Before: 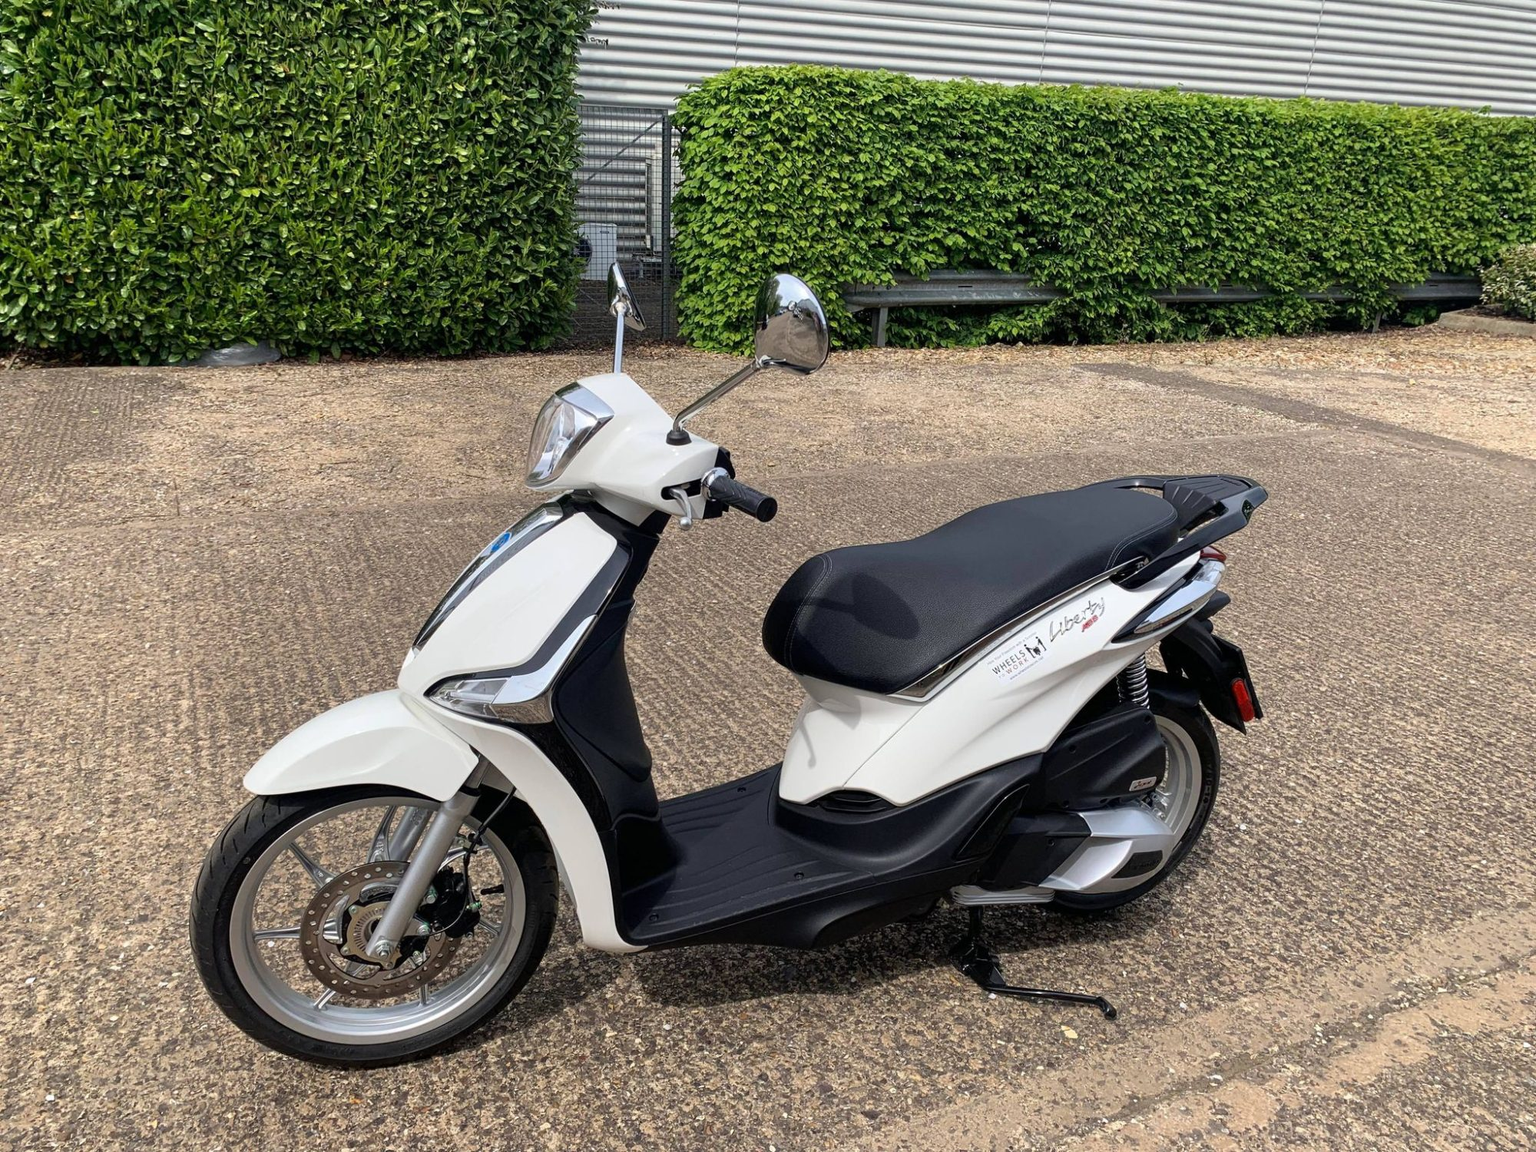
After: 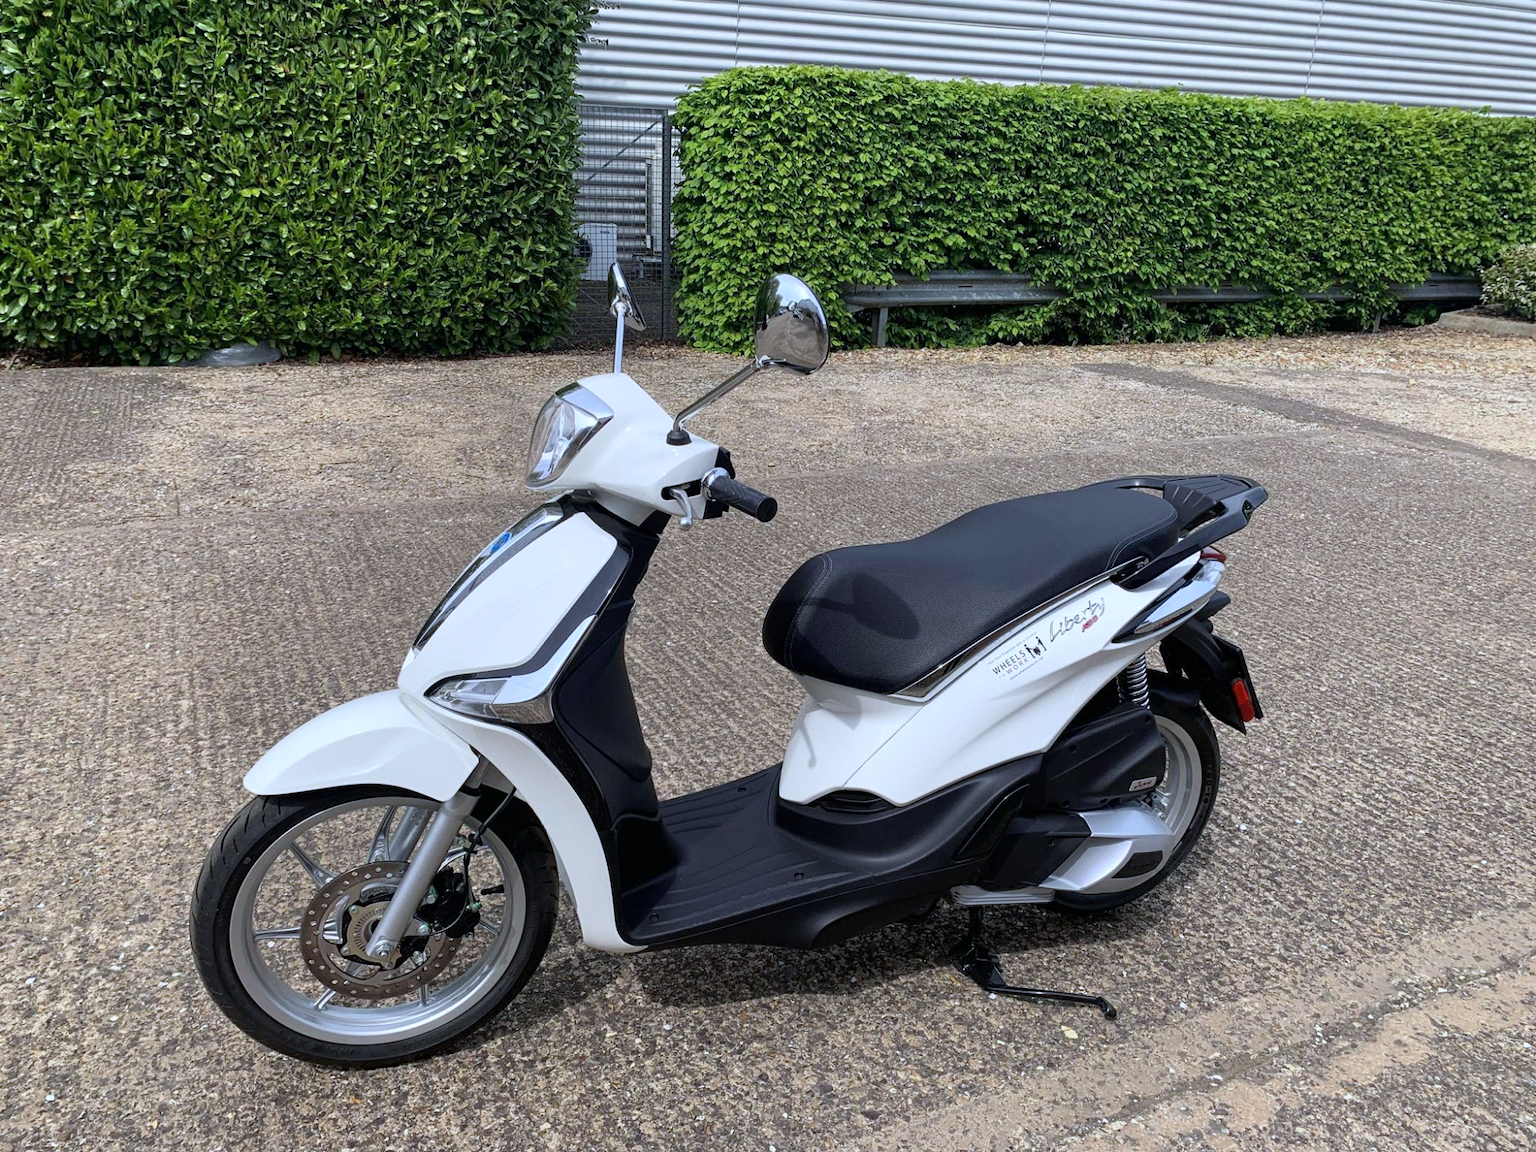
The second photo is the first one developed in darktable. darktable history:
white balance: red 0.931, blue 1.11
color balance rgb: perceptual saturation grading › global saturation -3%
